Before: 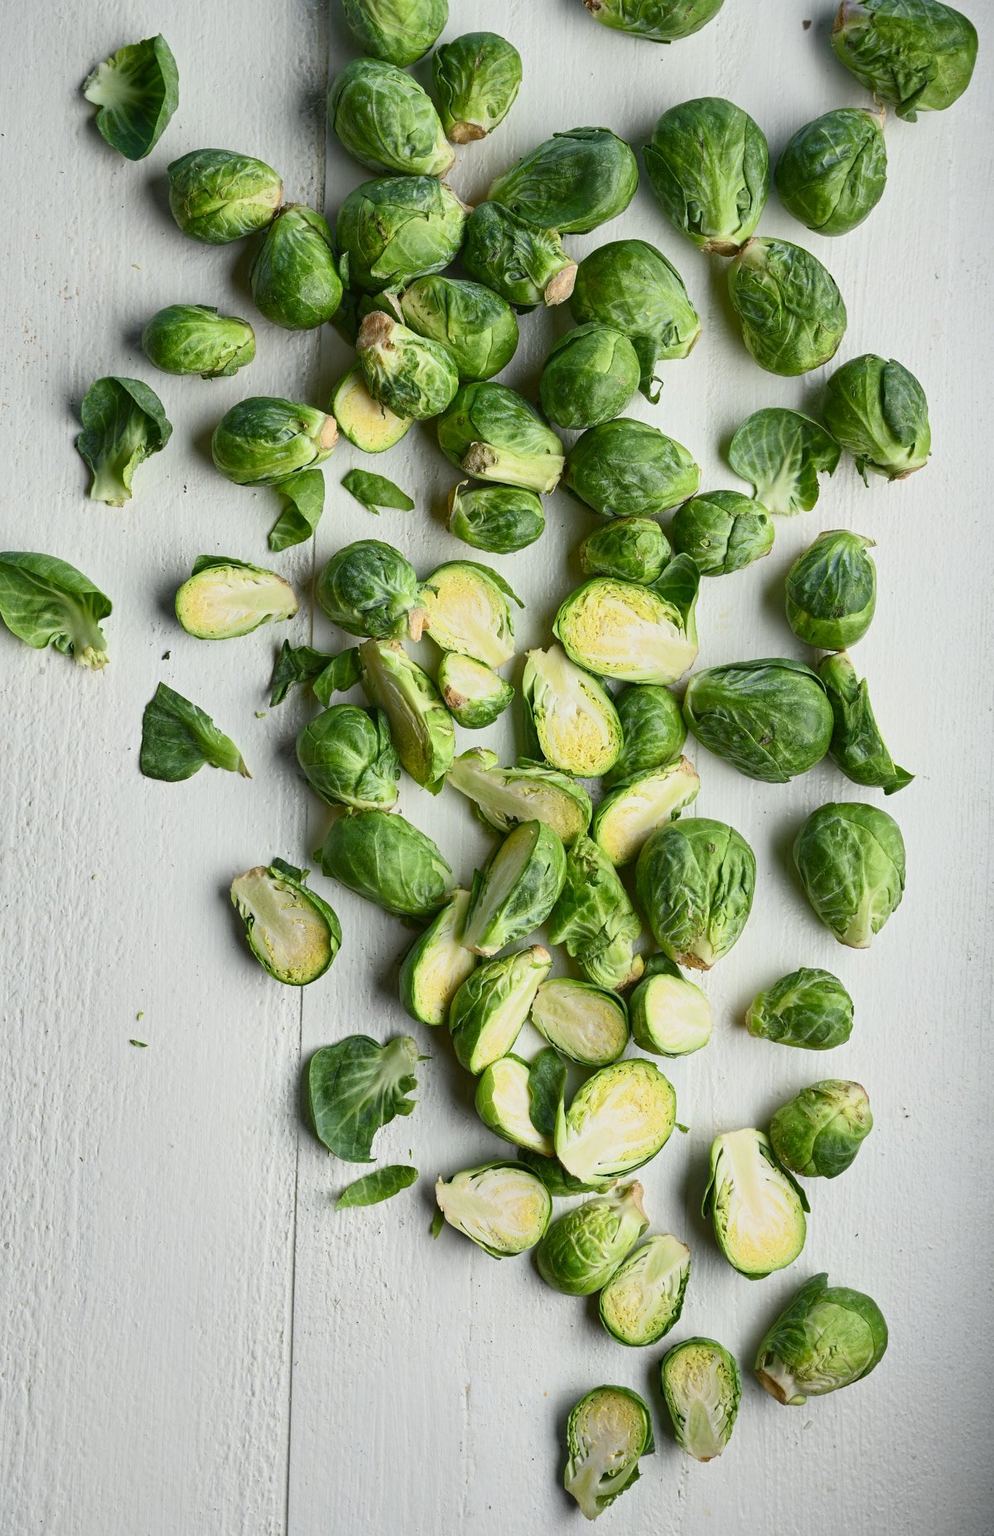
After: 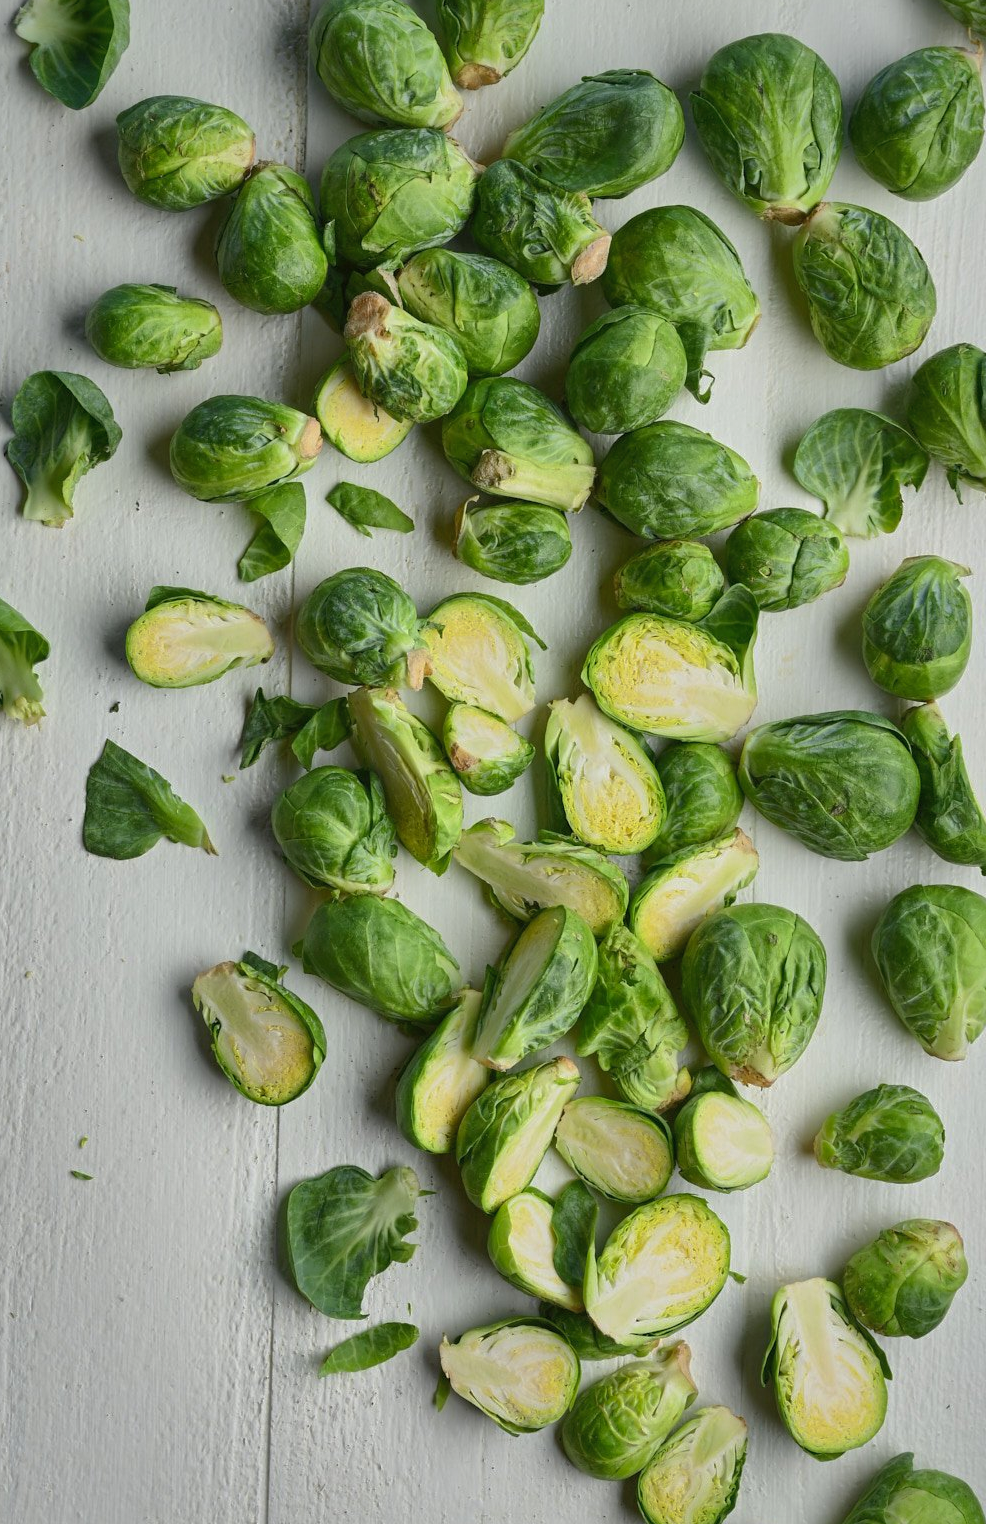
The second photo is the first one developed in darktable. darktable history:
shadows and highlights: shadows 40, highlights -60
crop and rotate: left 7.196%, top 4.574%, right 10.605%, bottom 13.178%
